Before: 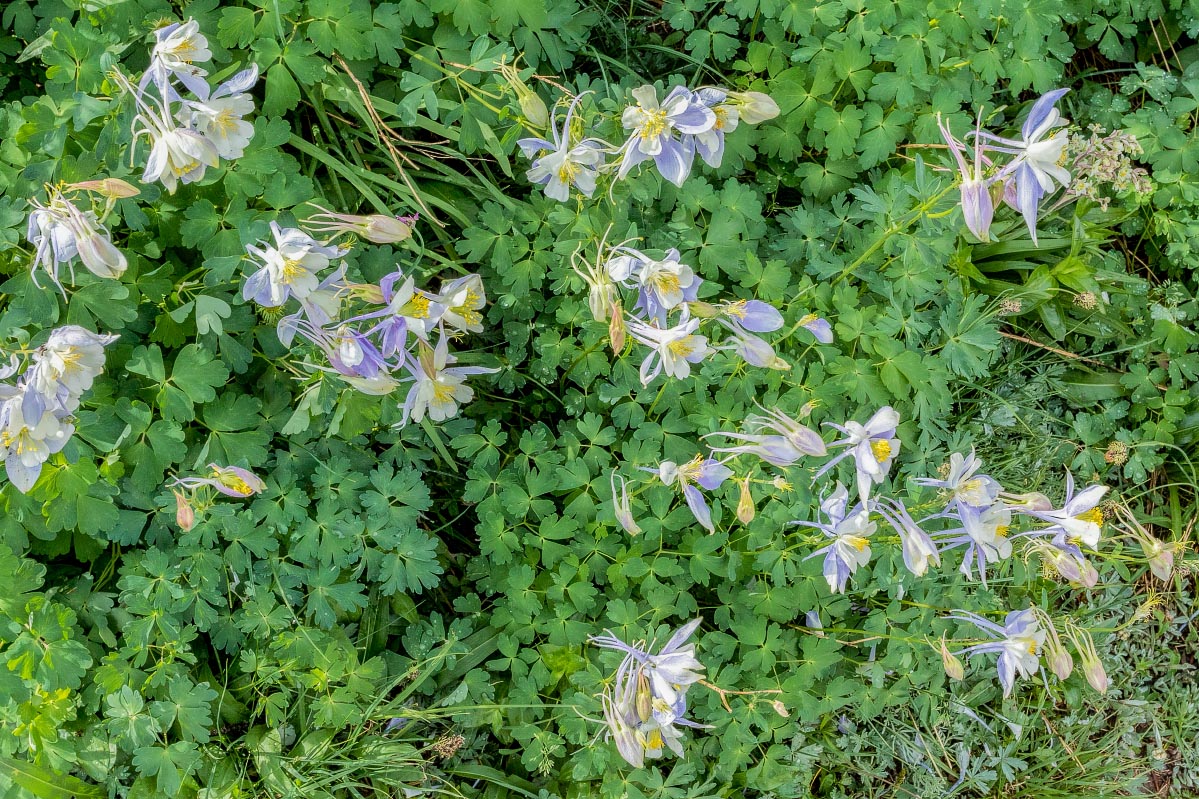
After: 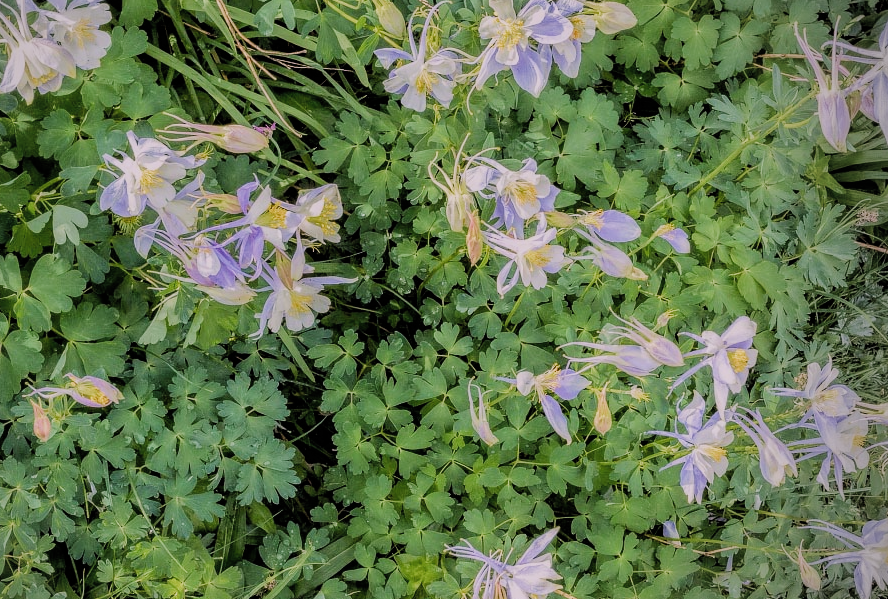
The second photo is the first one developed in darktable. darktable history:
vignetting: fall-off radius 60.8%, center (-0.149, 0.014)
crop and rotate: left 11.989%, top 11.363%, right 13.918%, bottom 13.662%
filmic rgb: black relative exposure -7.65 EV, white relative exposure 4.56 EV, threshold 5.94 EV, hardness 3.61, color science v4 (2020), enable highlight reconstruction true
color calibration: output R [1.063, -0.012, -0.003, 0], output B [-0.079, 0.047, 1, 0], gray › normalize channels true, illuminant as shot in camera, x 0.358, y 0.373, temperature 4628.91 K, gamut compression 0.013
